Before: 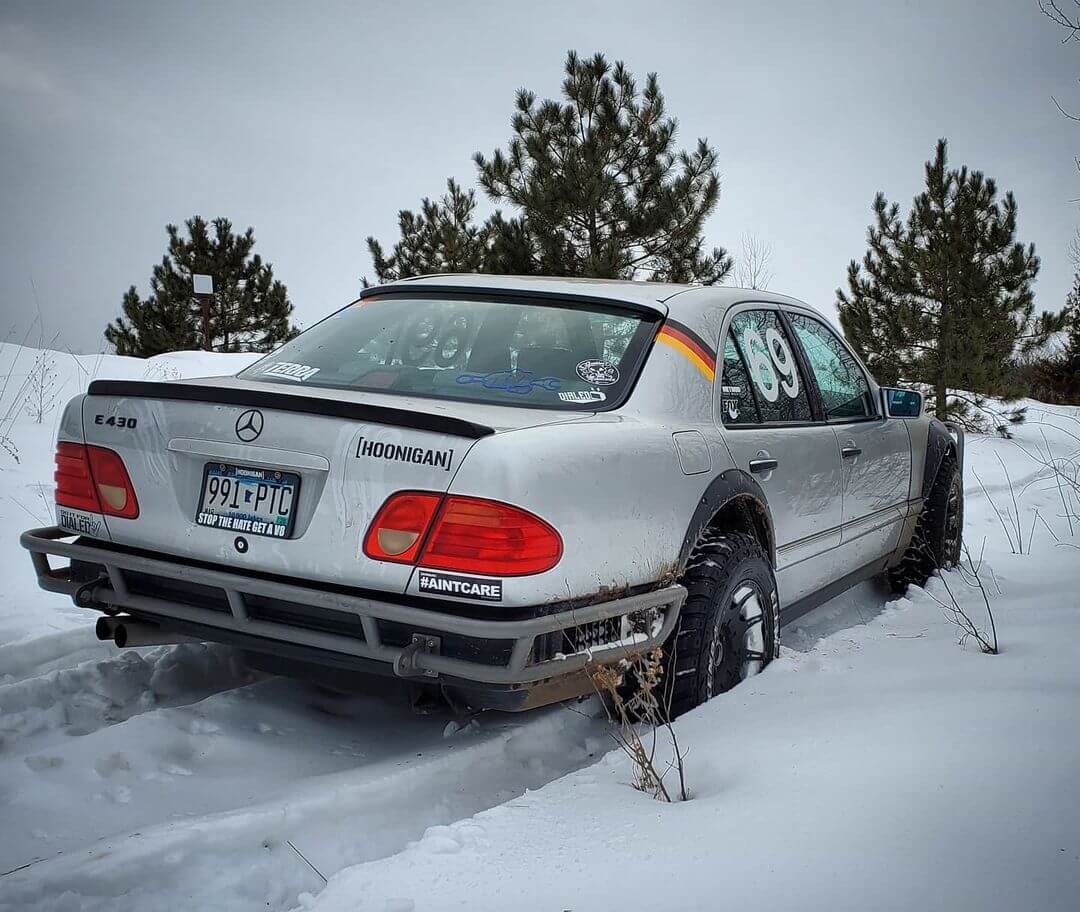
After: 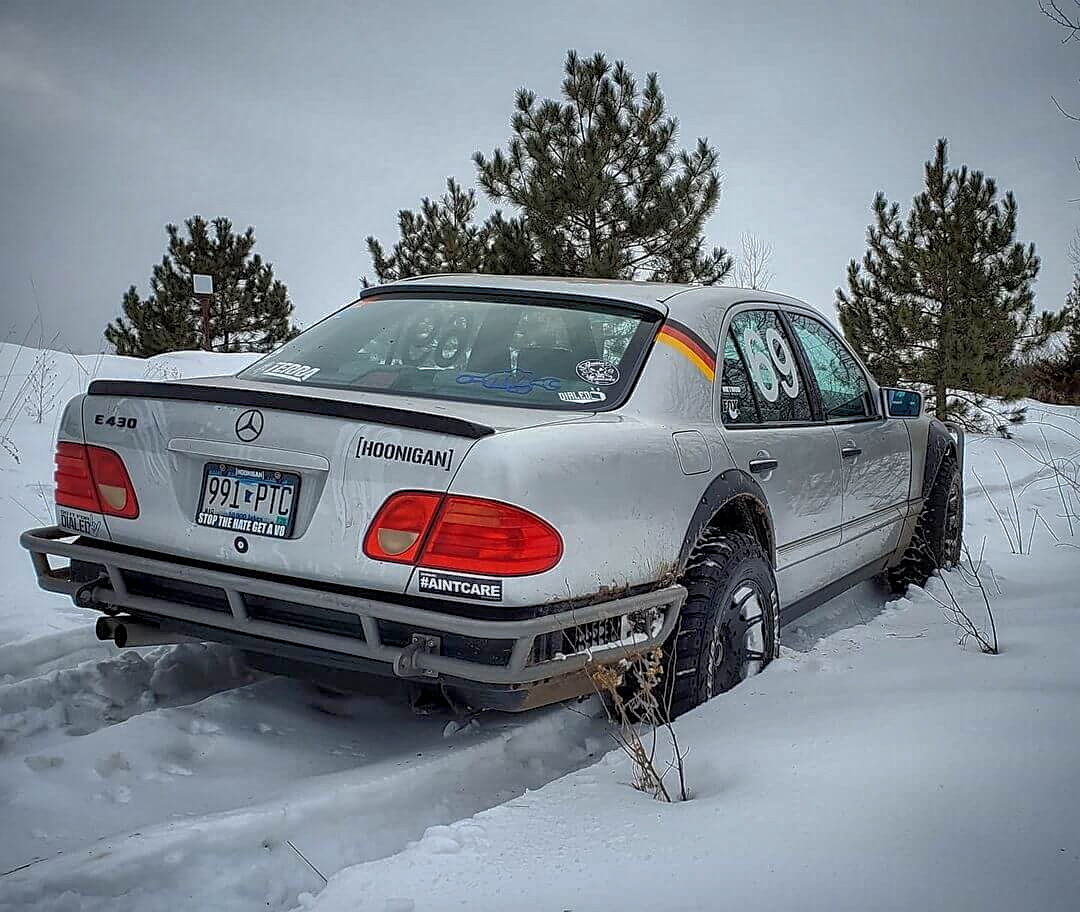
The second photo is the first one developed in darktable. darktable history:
sharpen: on, module defaults
shadows and highlights: highlights color adjustment 89.75%
local contrast: on, module defaults
